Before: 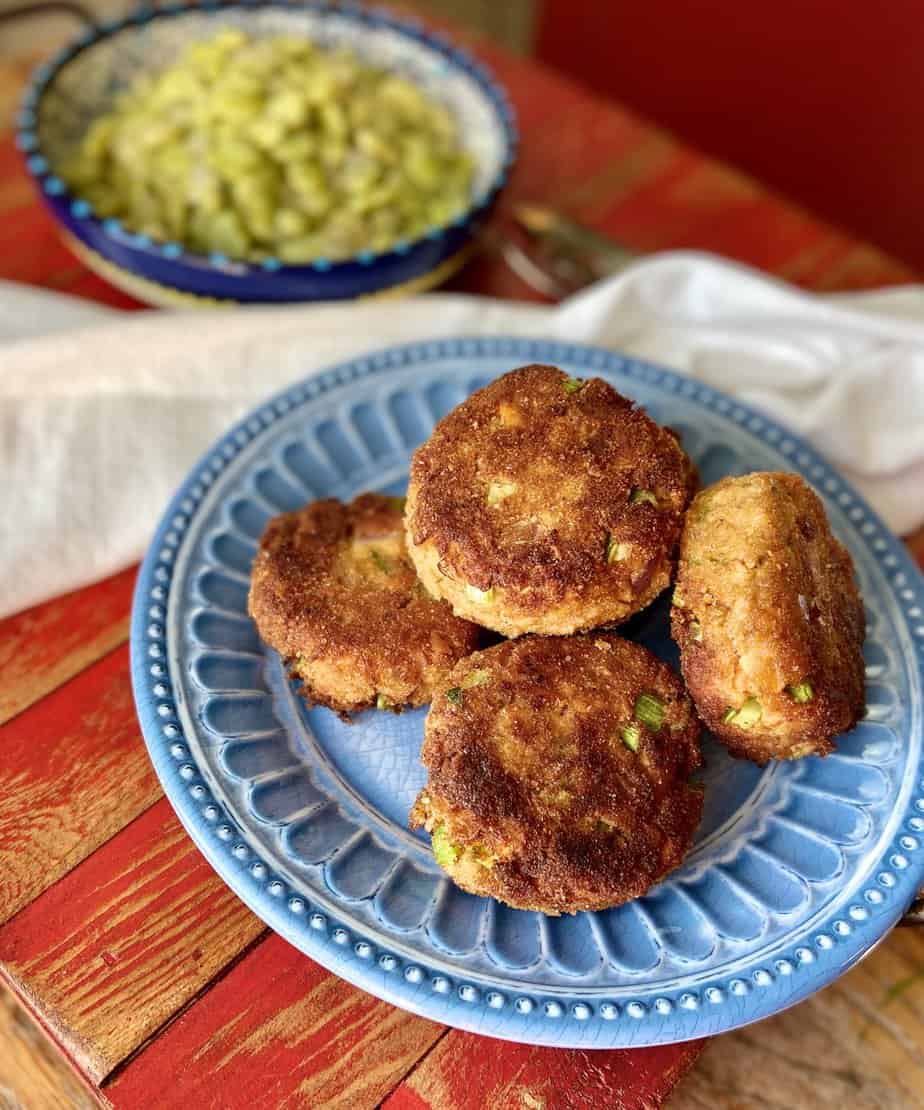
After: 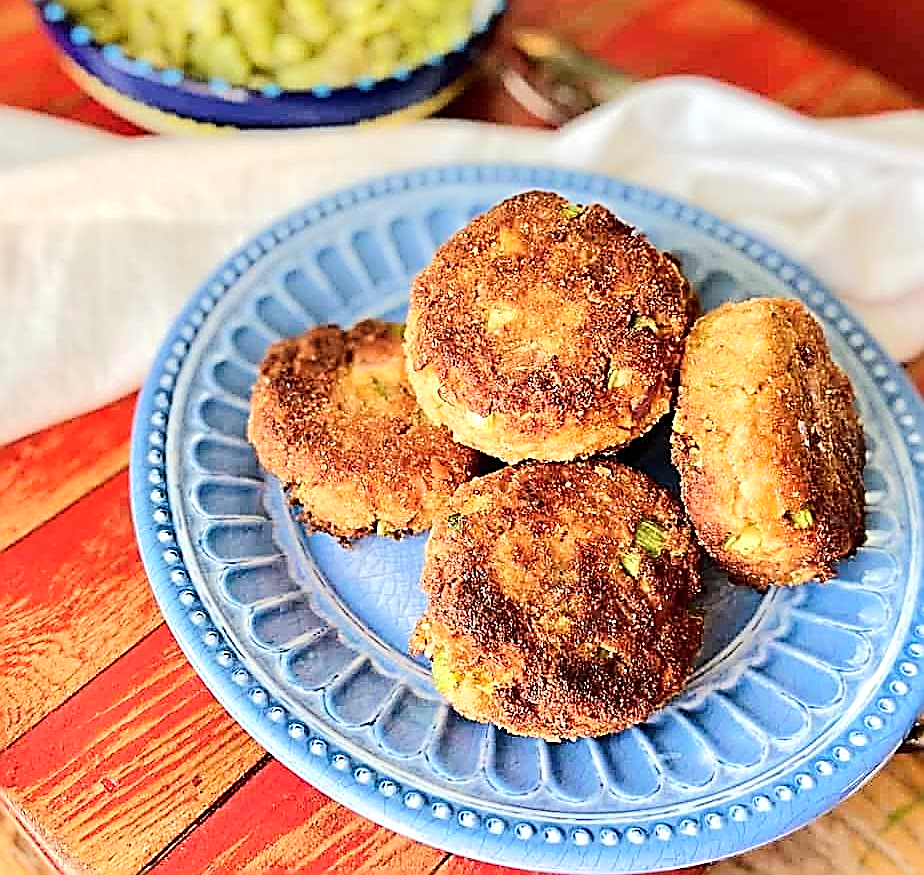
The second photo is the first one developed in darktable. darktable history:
crop and rotate: top 15.693%, bottom 5.435%
sharpen: amount 1.982
tone equalizer: -7 EV 0.152 EV, -6 EV 0.602 EV, -5 EV 1.14 EV, -4 EV 1.34 EV, -3 EV 1.14 EV, -2 EV 0.6 EV, -1 EV 0.165 EV, edges refinement/feathering 500, mask exposure compensation -1.57 EV, preserve details no
